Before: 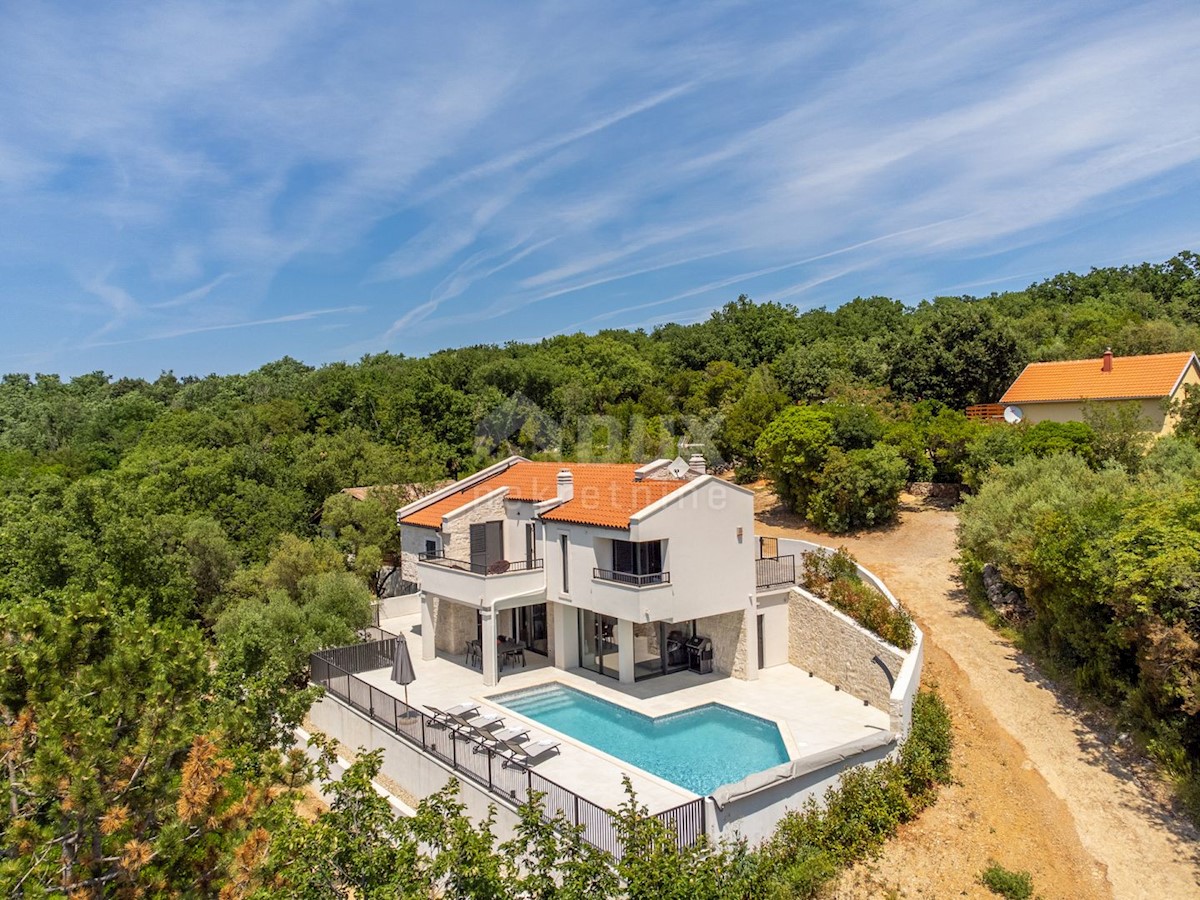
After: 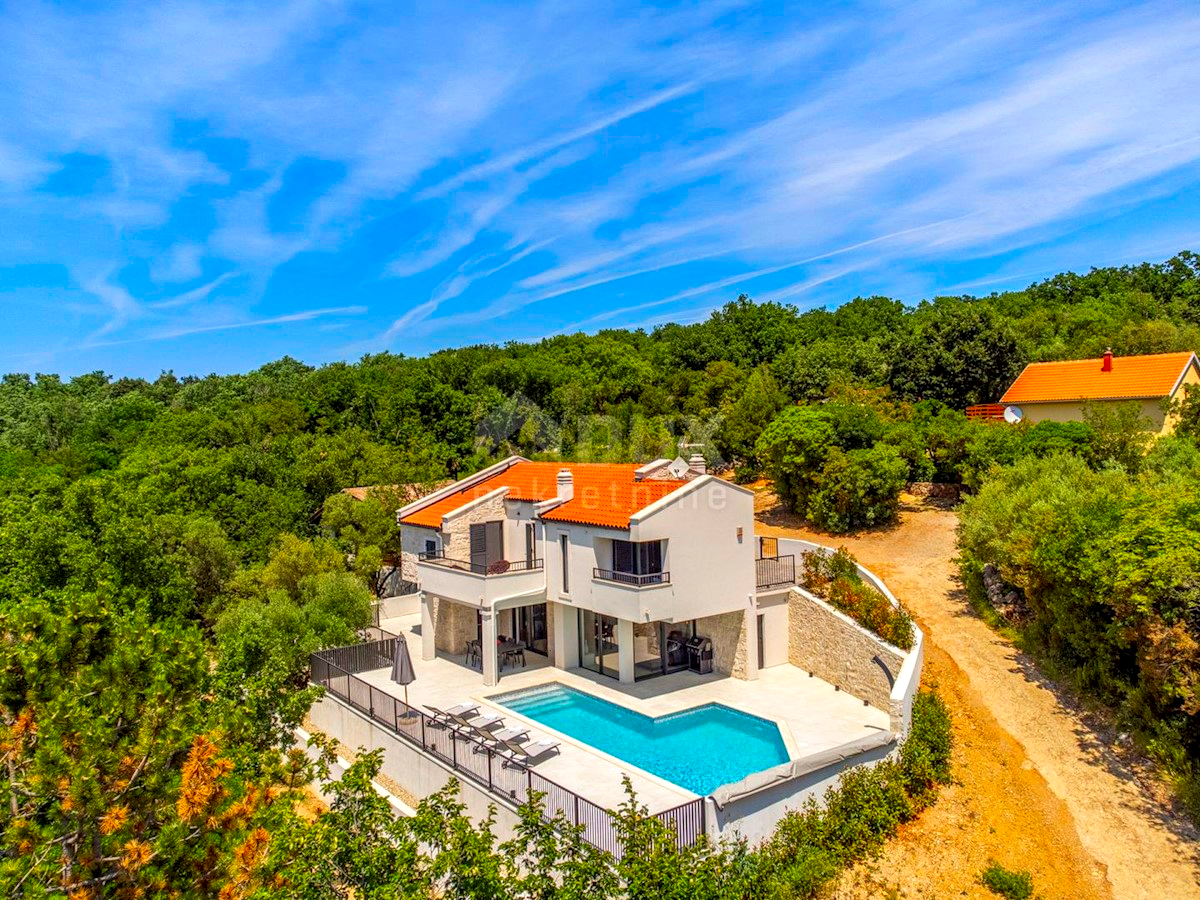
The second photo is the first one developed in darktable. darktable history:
color correction: saturation 2.15
color zones: curves: ch0 [(0, 0.5) (0.143, 0.5) (0.286, 0.5) (0.429, 0.504) (0.571, 0.5) (0.714, 0.509) (0.857, 0.5) (1, 0.5)]; ch1 [(0, 0.425) (0.143, 0.425) (0.286, 0.375) (0.429, 0.405) (0.571, 0.5) (0.714, 0.47) (0.857, 0.425) (1, 0.435)]; ch2 [(0, 0.5) (0.143, 0.5) (0.286, 0.5) (0.429, 0.517) (0.571, 0.5) (0.714, 0.51) (0.857, 0.5) (1, 0.5)]
local contrast: detail 130%
